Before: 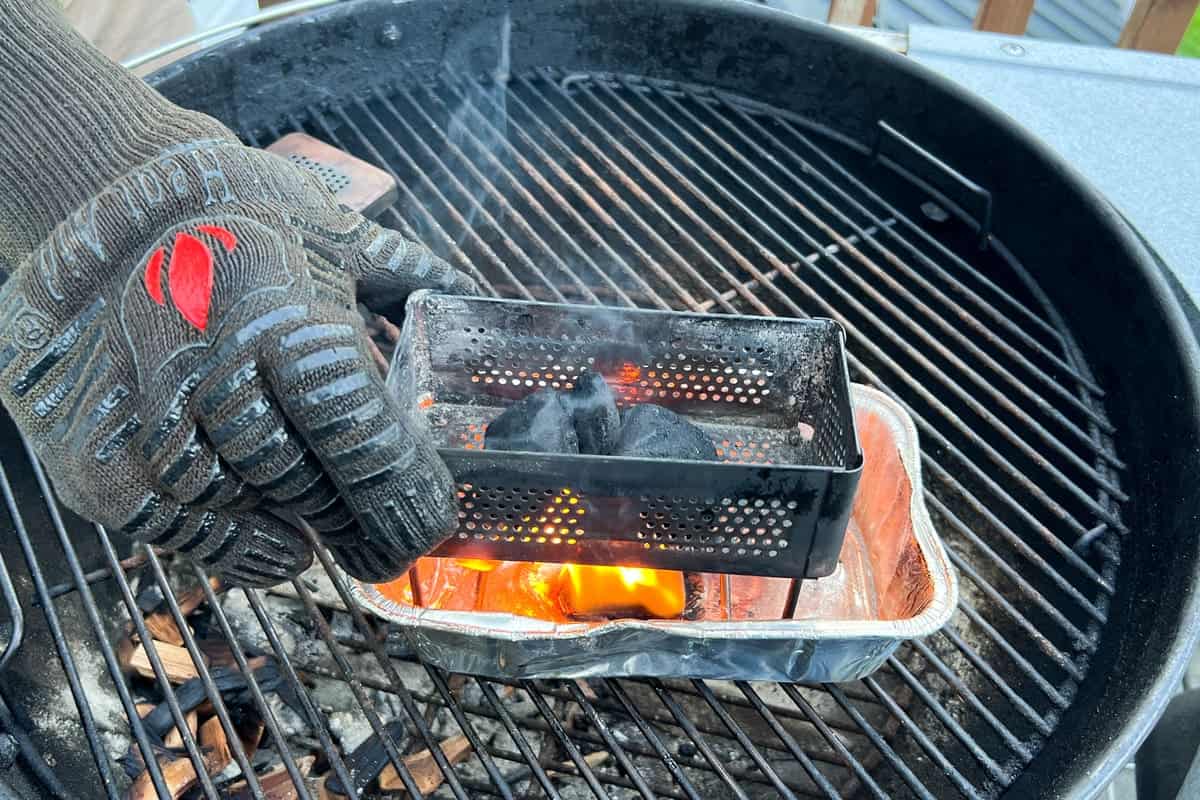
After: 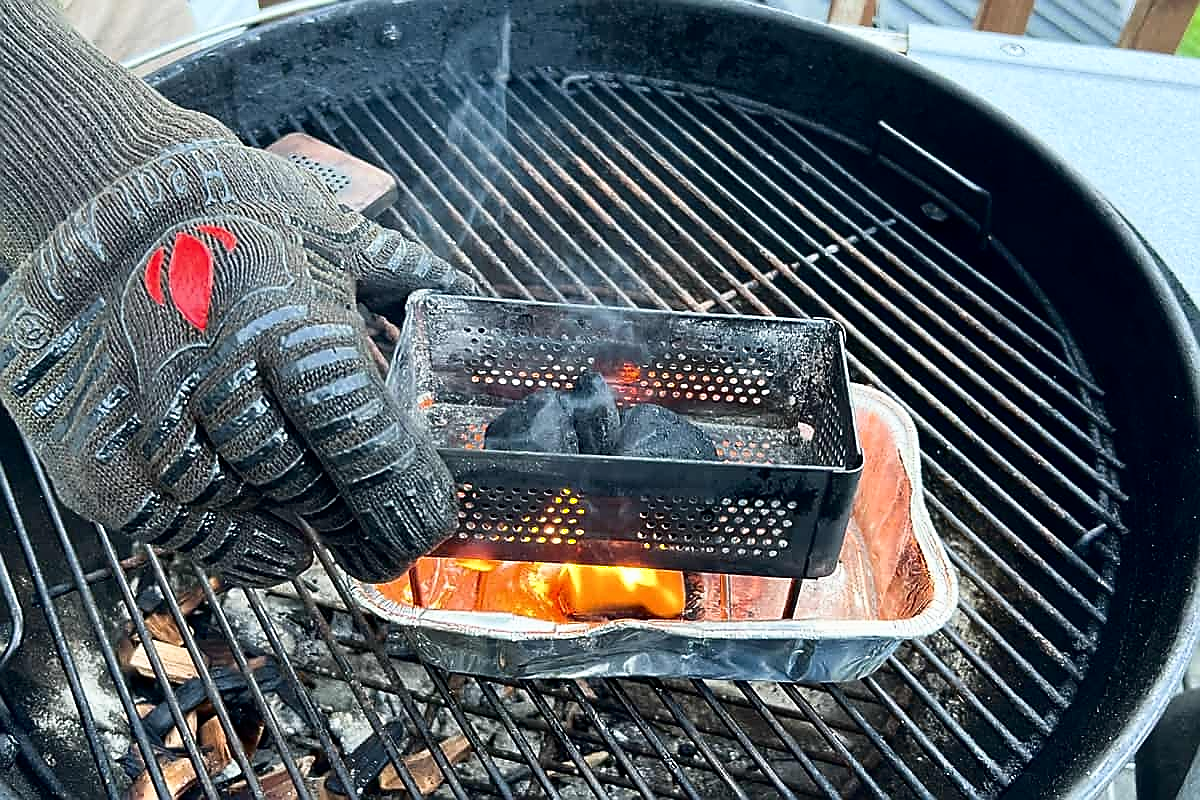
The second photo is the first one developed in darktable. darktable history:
sharpen: radius 1.4, amount 1.25, threshold 0.7
shadows and highlights: shadows -62.32, white point adjustment -5.22, highlights 61.59
